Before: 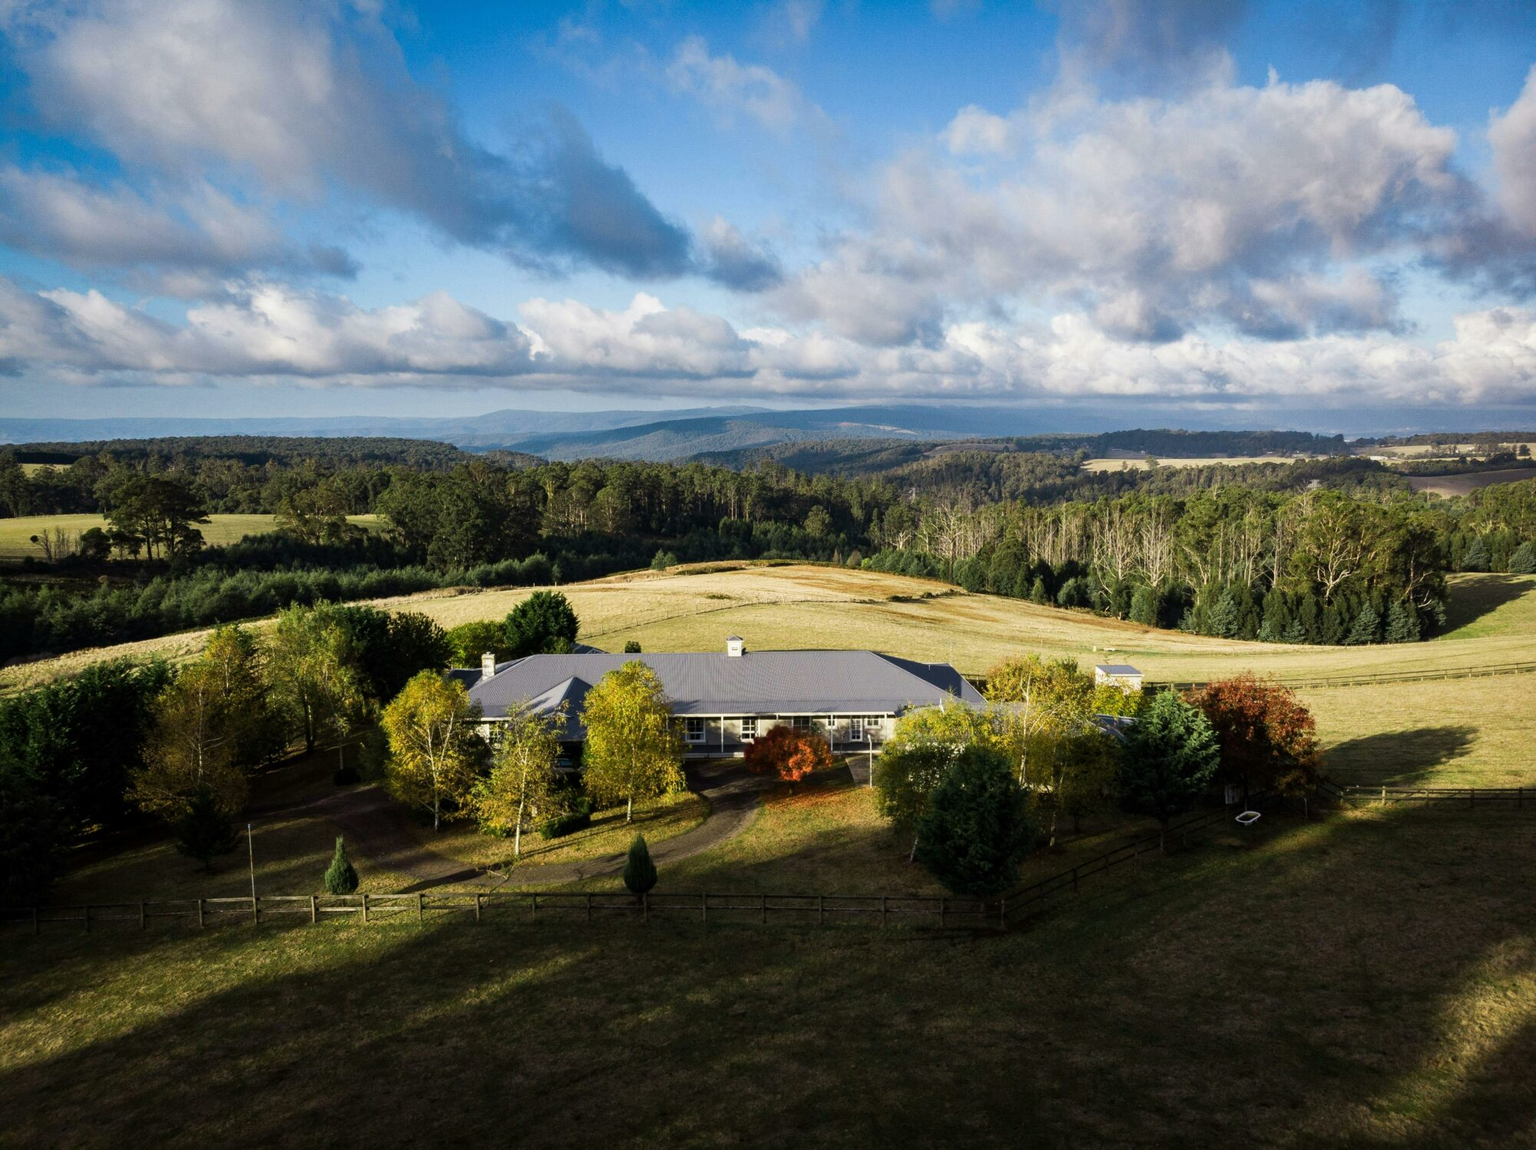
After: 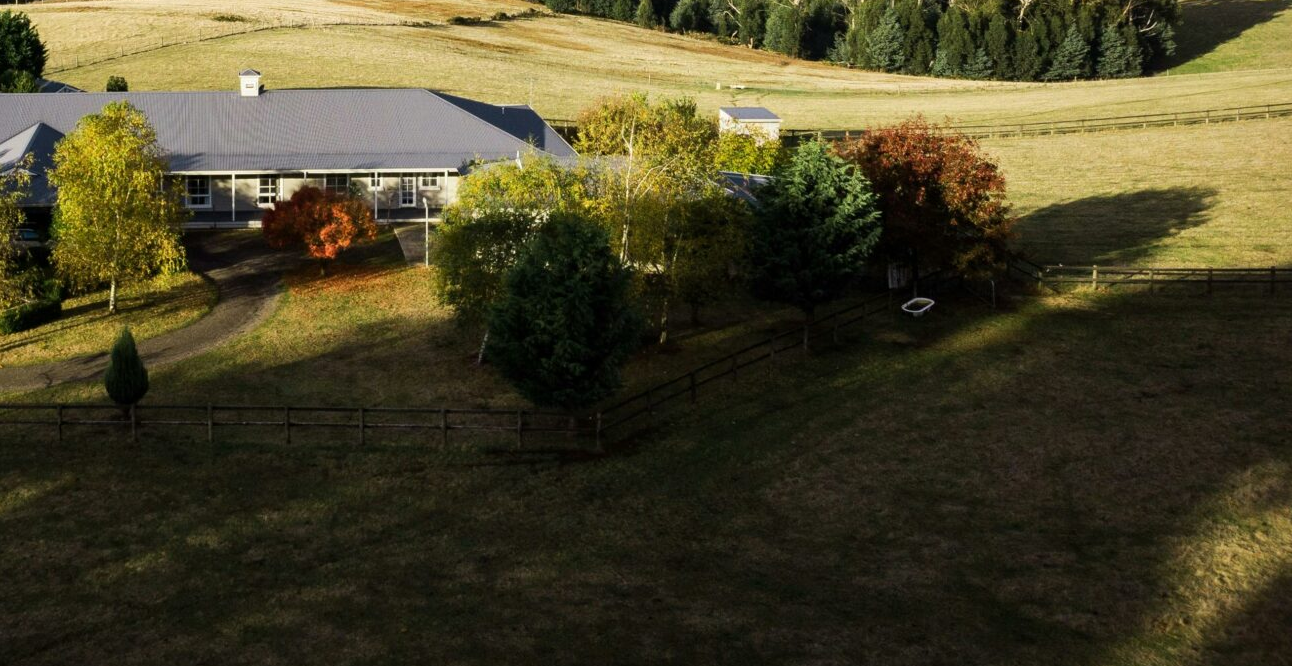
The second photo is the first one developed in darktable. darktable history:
crop and rotate: left 35.386%, top 50.692%, bottom 4.84%
